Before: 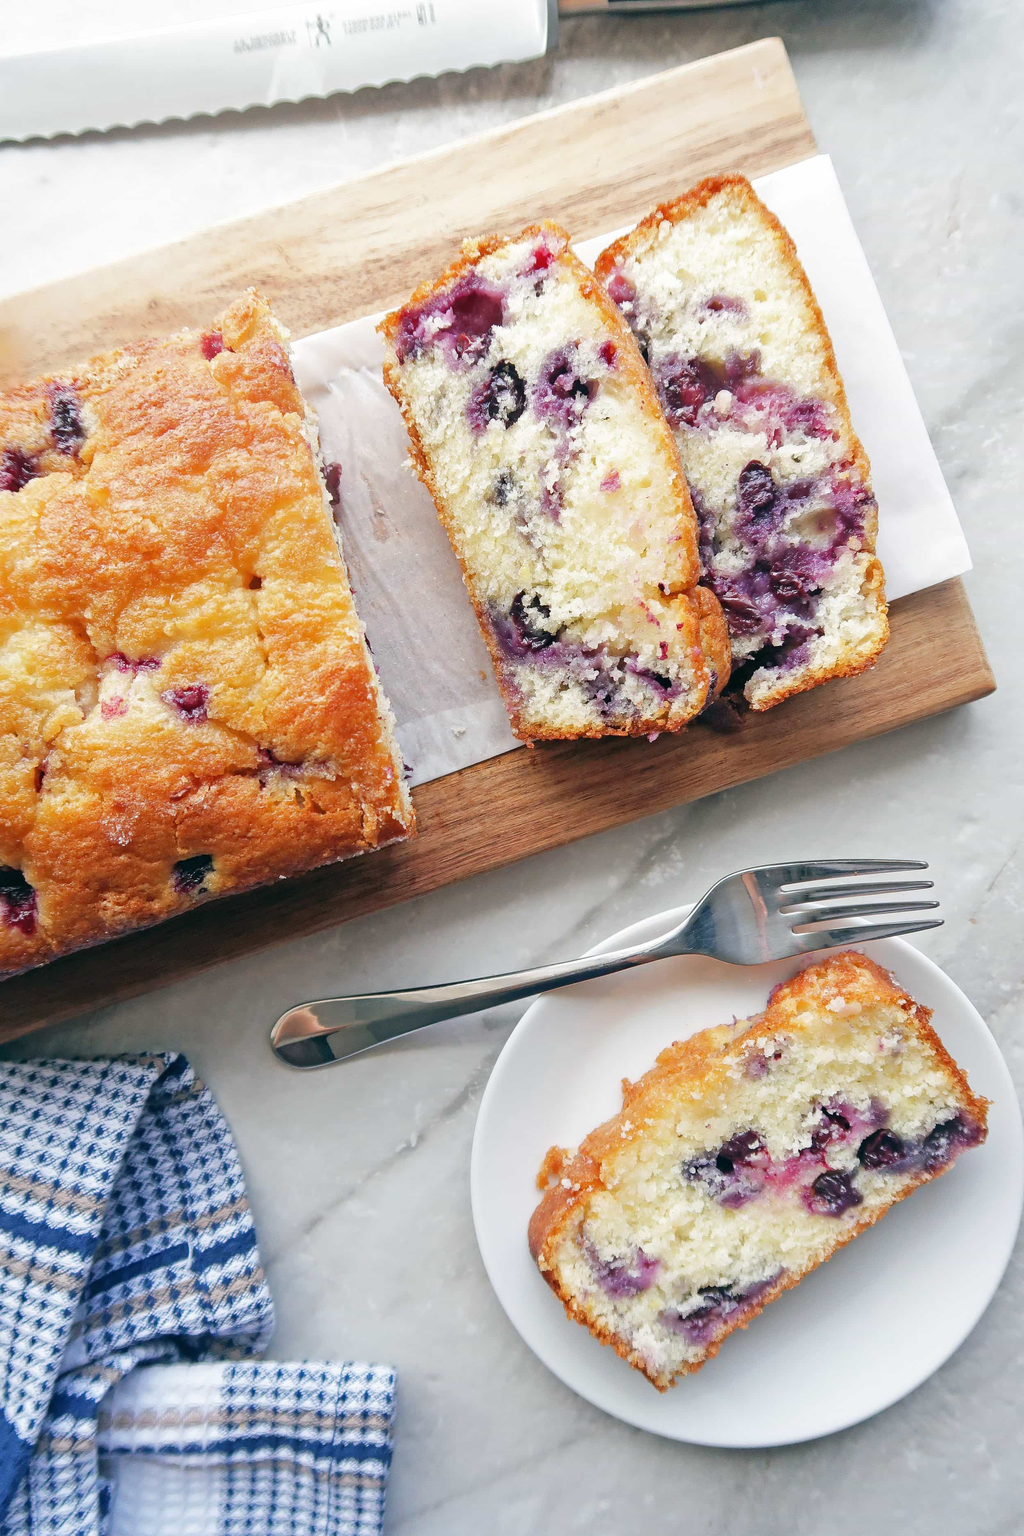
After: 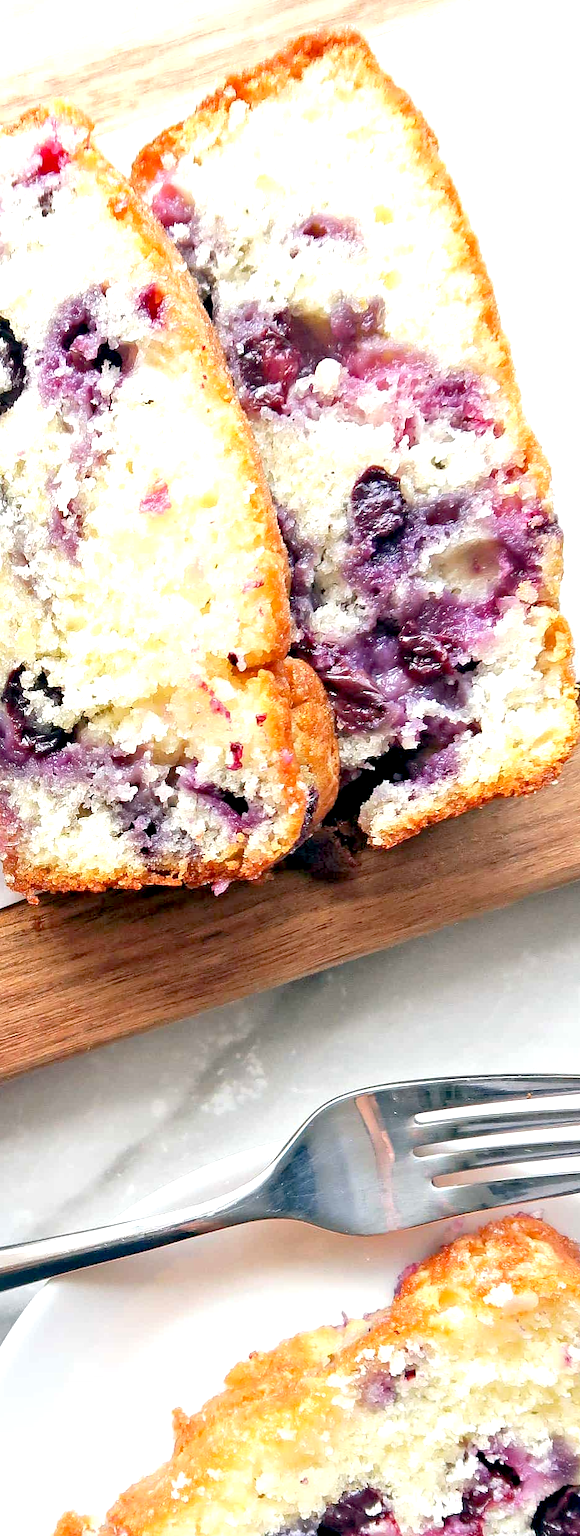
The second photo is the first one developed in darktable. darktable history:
exposure: black level correction 0.012, exposure 0.692 EV, compensate highlight preservation false
crop and rotate: left 49.685%, top 10.093%, right 13.123%, bottom 24.303%
